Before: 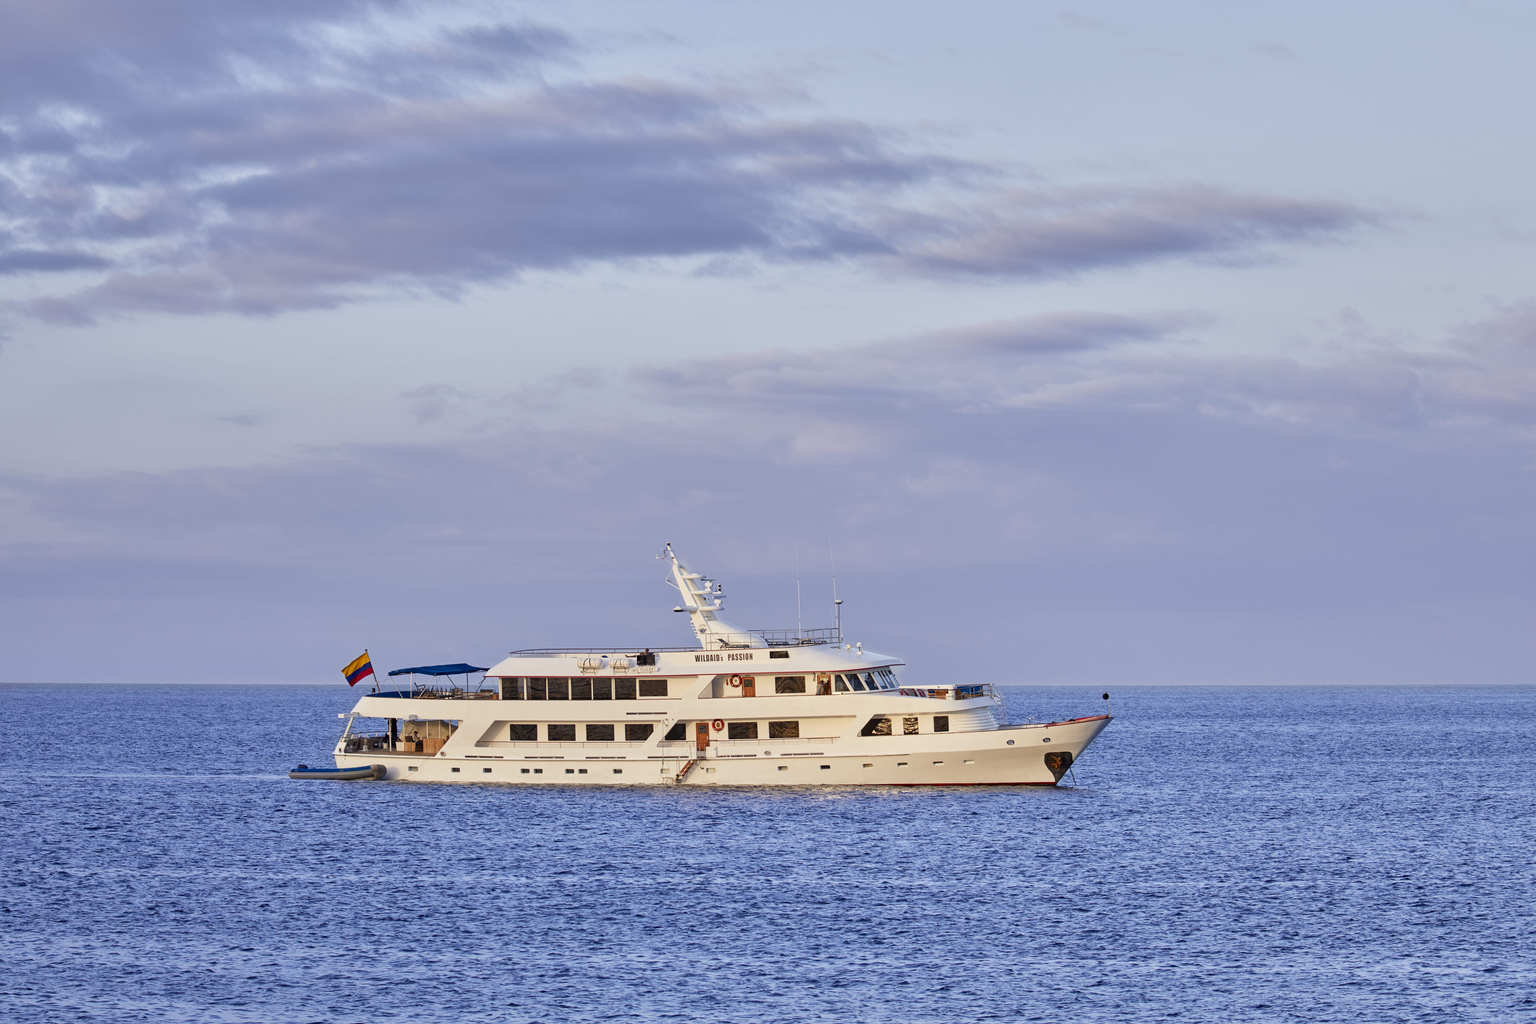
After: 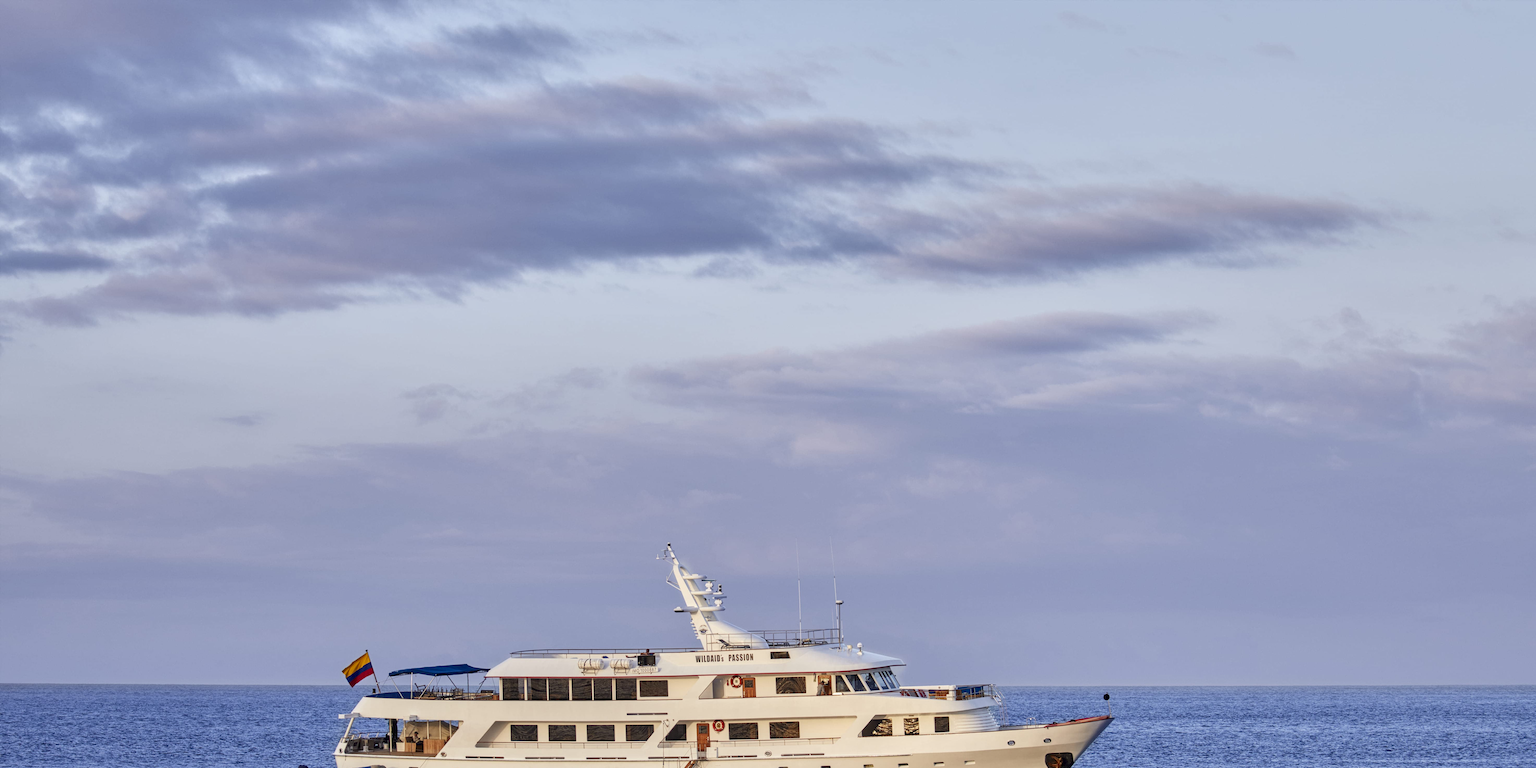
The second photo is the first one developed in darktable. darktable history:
crop: bottom 24.967%
exposure: black level correction 0, compensate exposure bias true, compensate highlight preservation false
local contrast: on, module defaults
